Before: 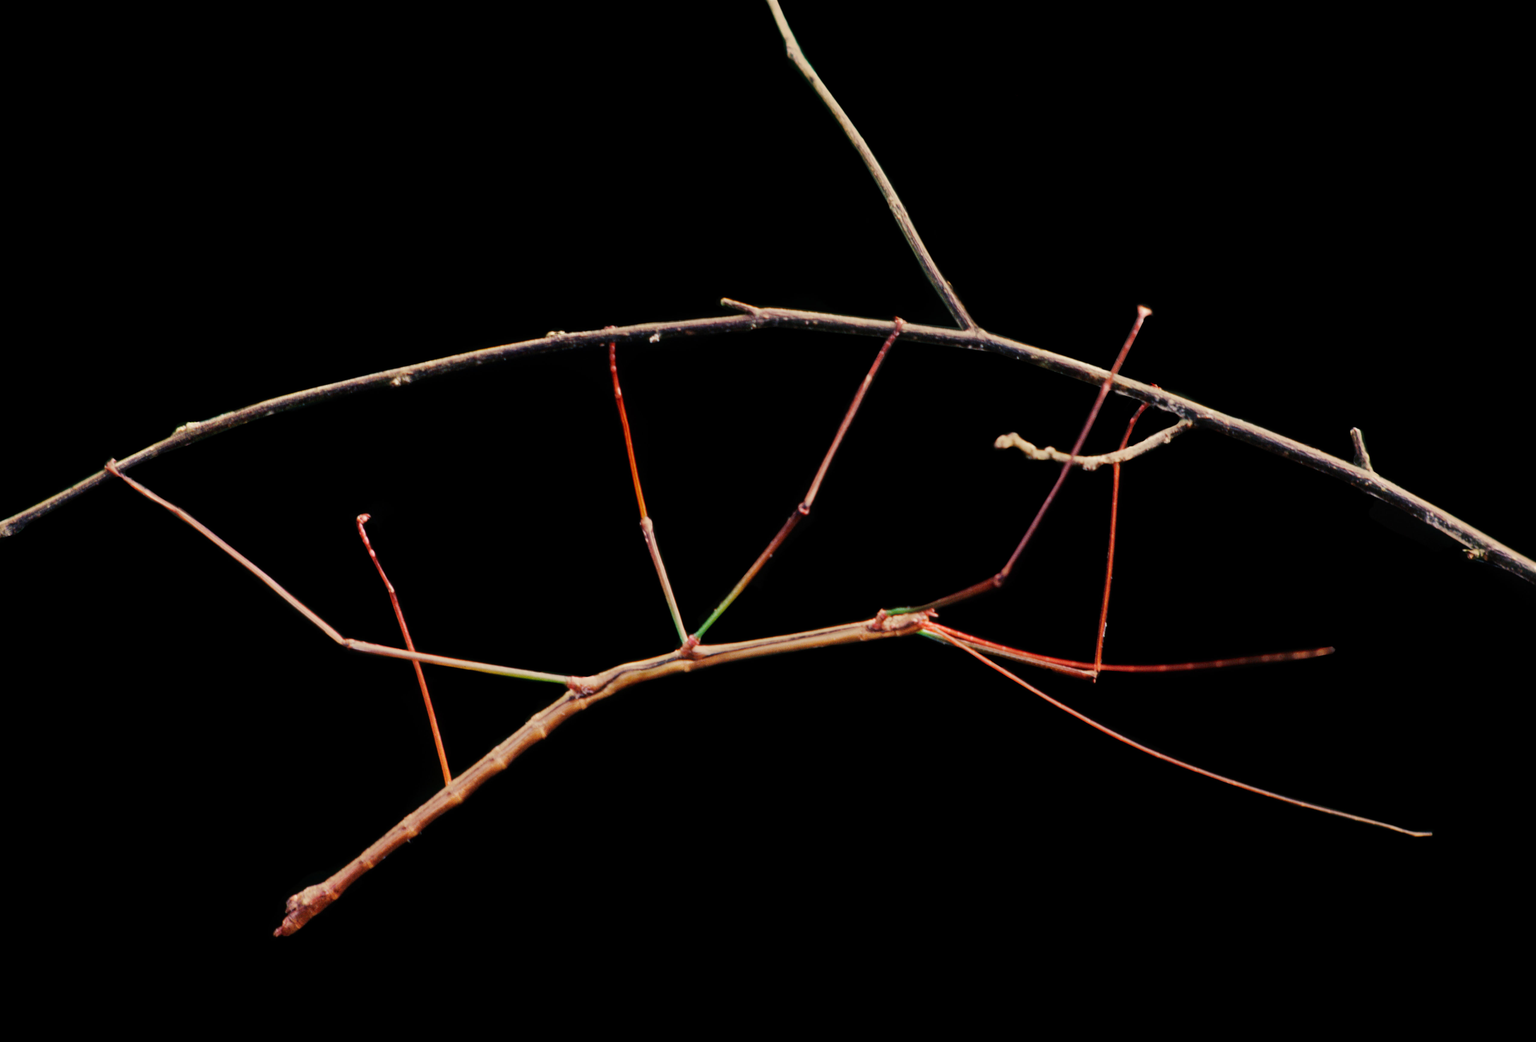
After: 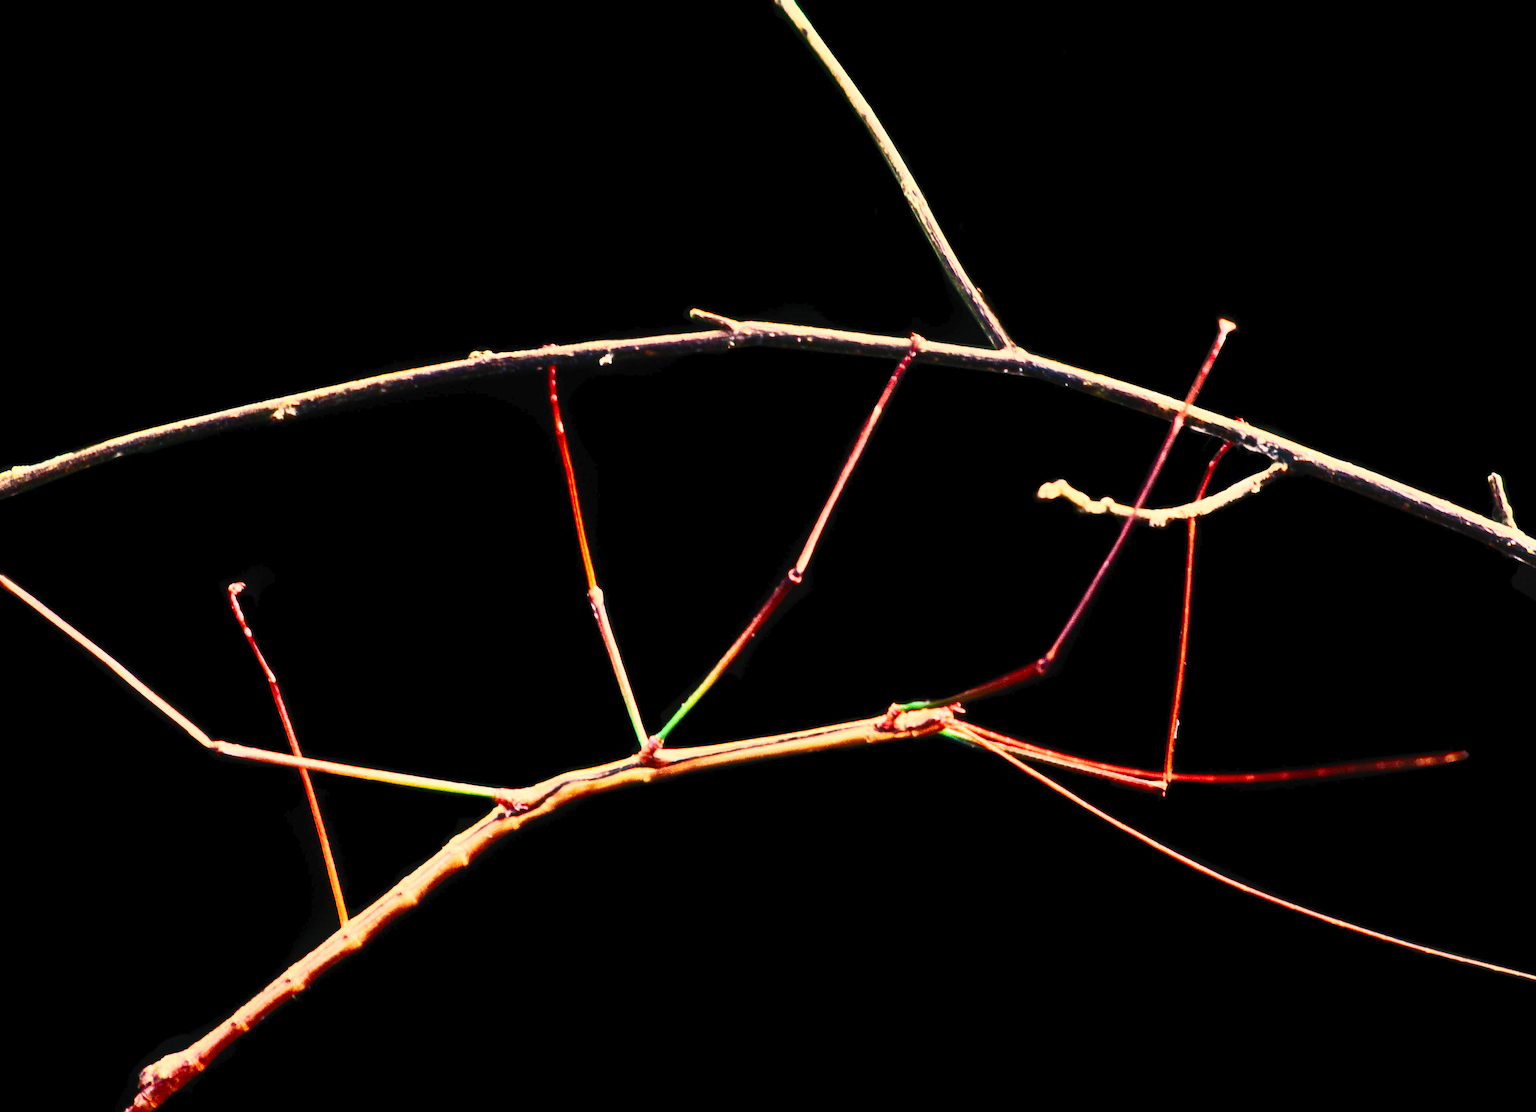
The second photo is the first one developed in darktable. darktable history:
contrast brightness saturation: contrast 0.818, brightness 0.597, saturation 0.602
crop: left 11.529%, top 5.256%, right 9.585%, bottom 10.48%
sharpen: amount 0.211
